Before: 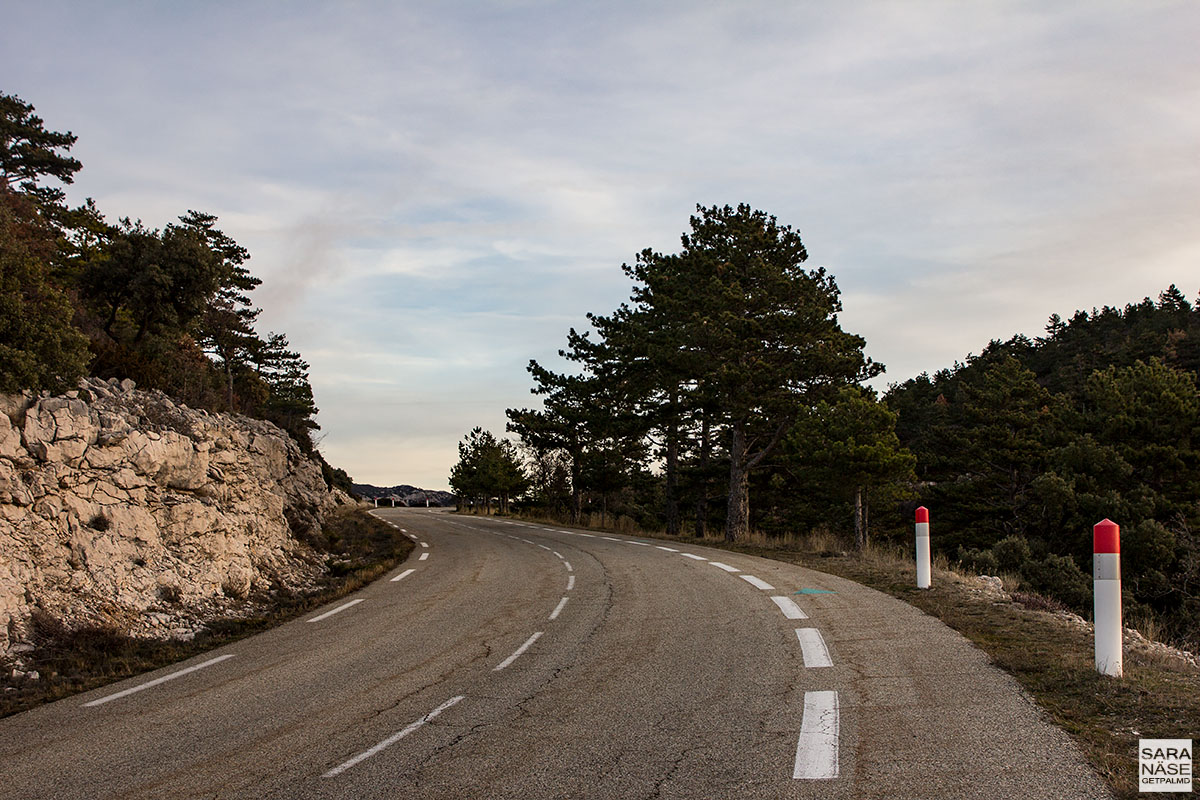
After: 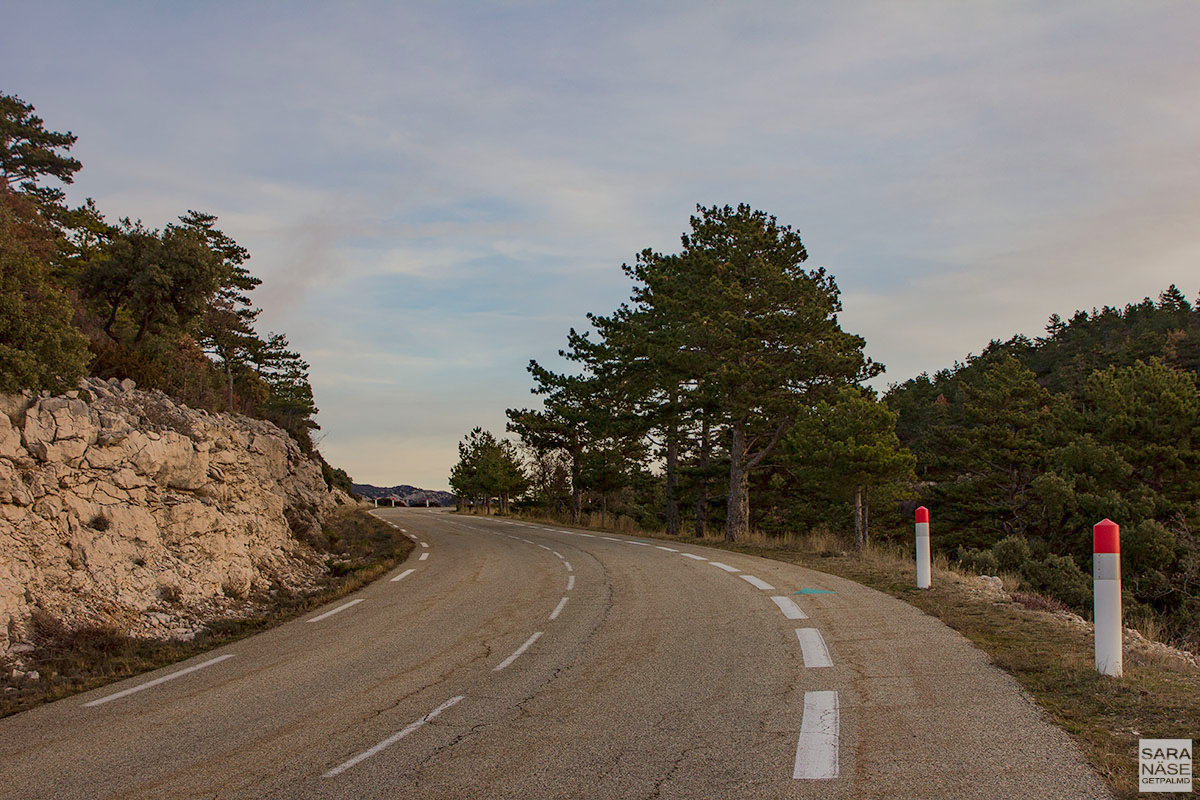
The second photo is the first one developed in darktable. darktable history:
color correction: highlights a* -0.182, highlights b* -0.124
velvia: on, module defaults
color balance rgb: contrast -30%
